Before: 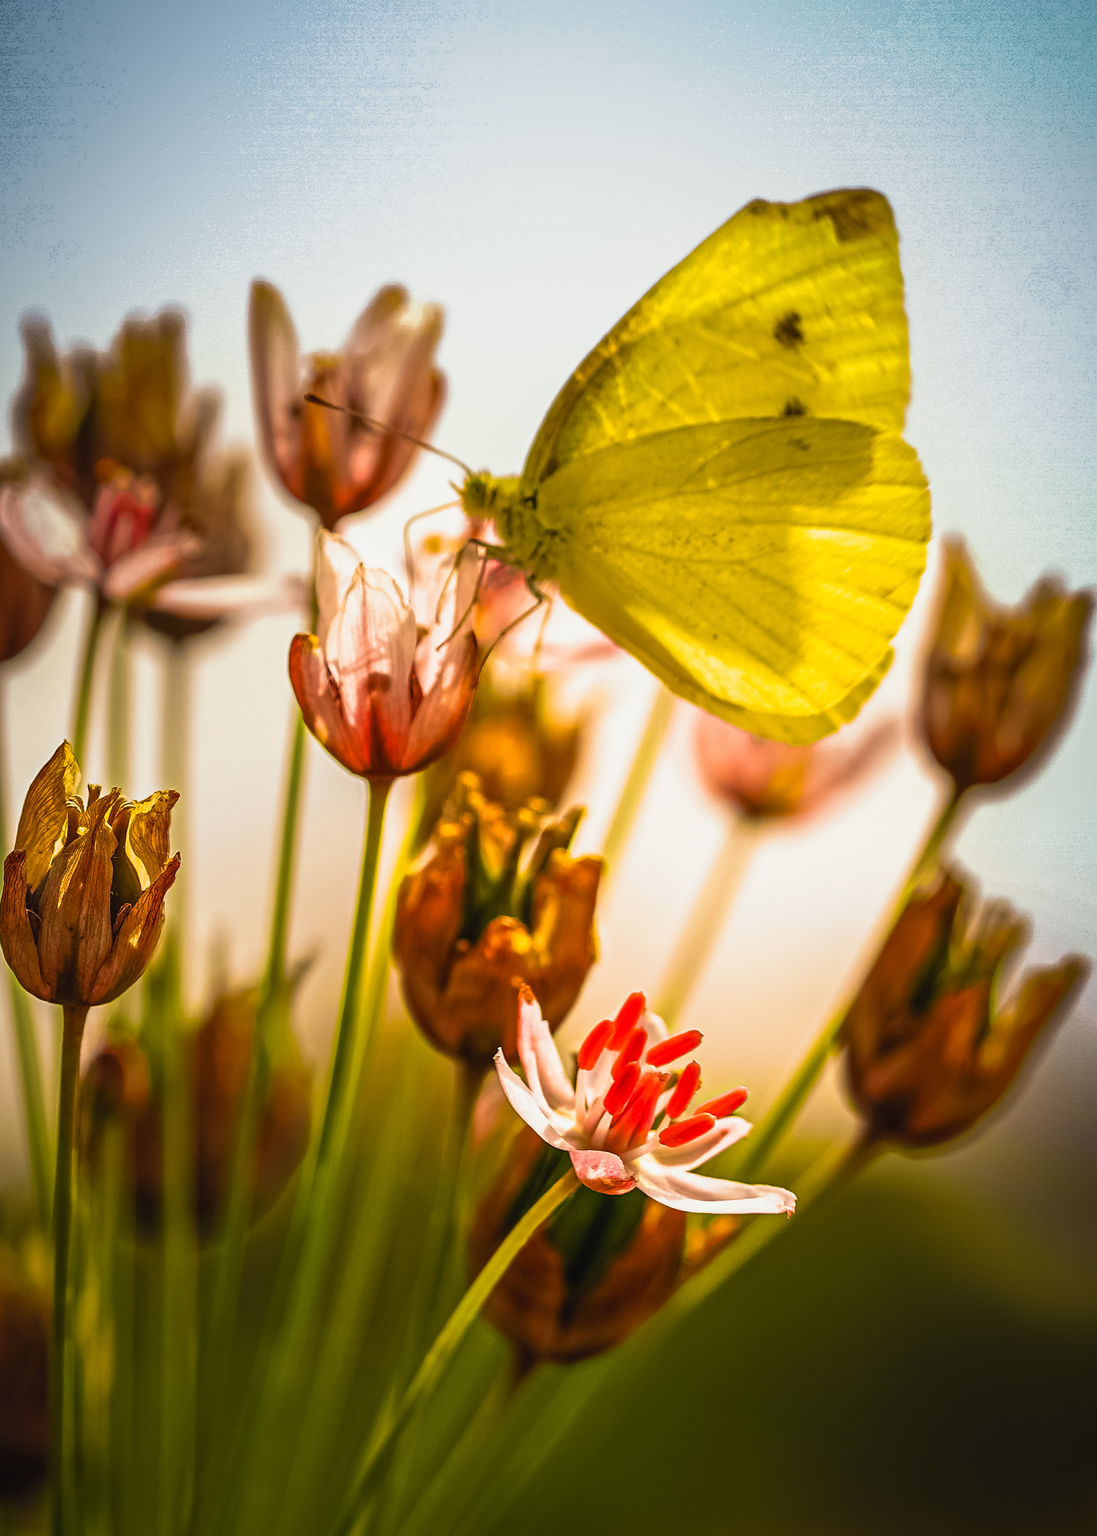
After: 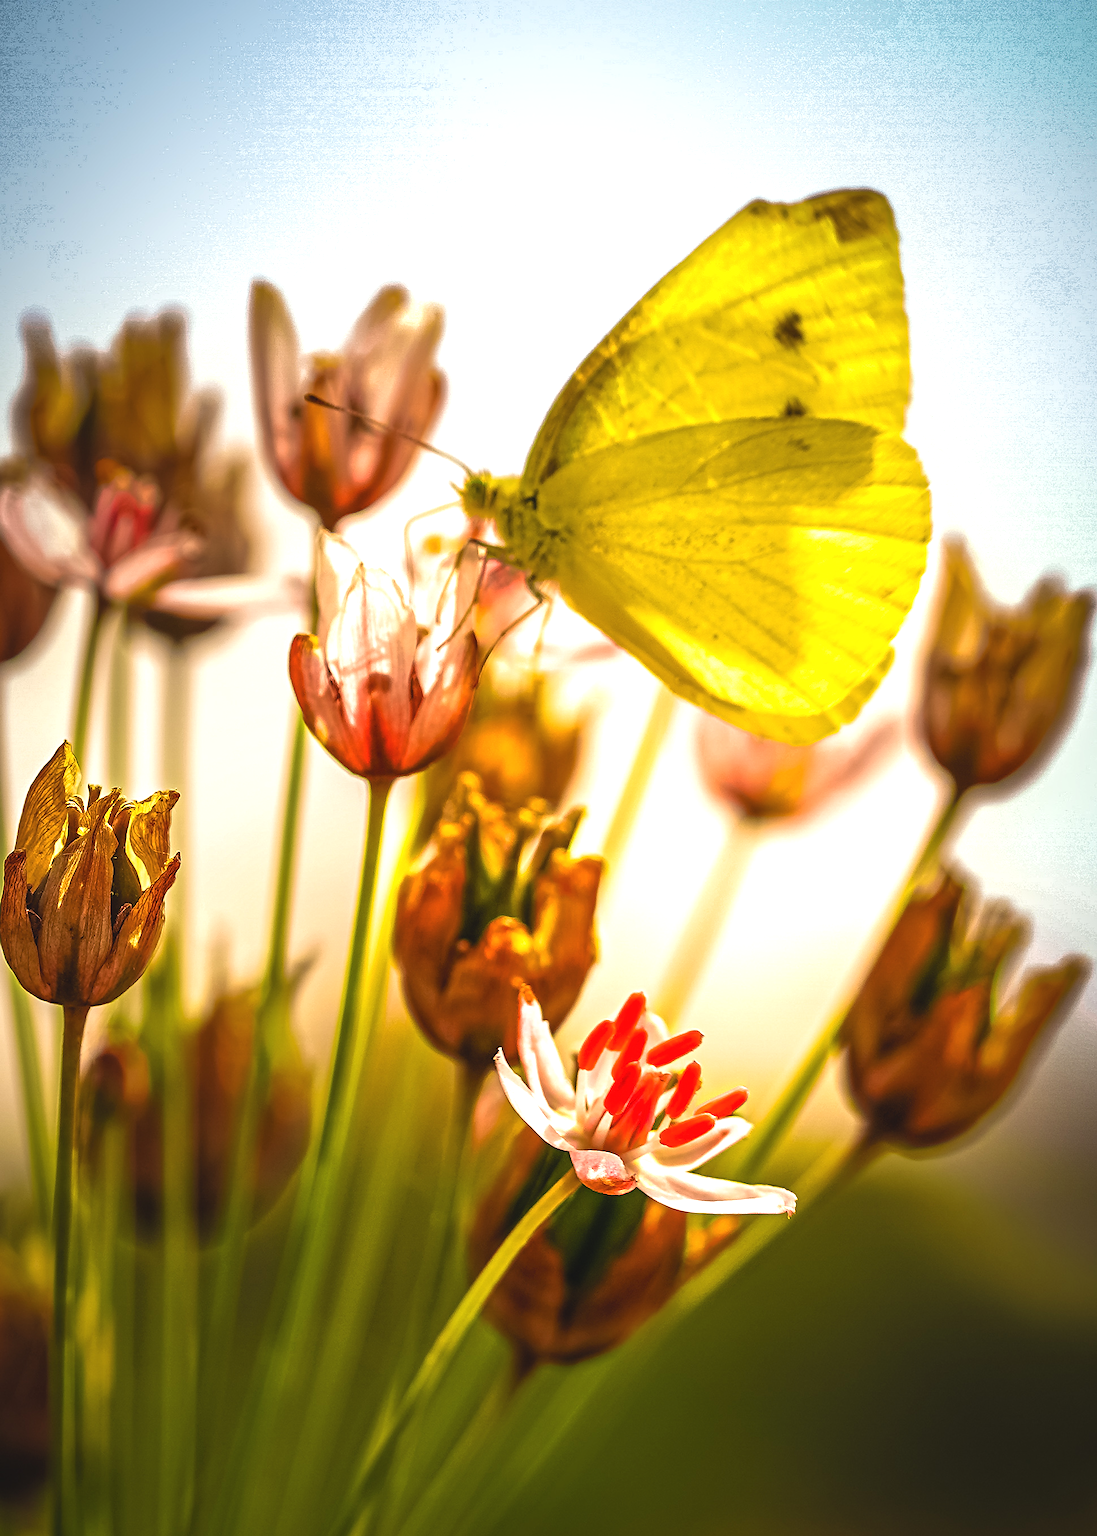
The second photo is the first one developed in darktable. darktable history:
exposure: black level correction -0.002, exposure 0.534 EV, compensate exposure bias true, compensate highlight preservation false
sharpen: radius 1.022, threshold 0.957
